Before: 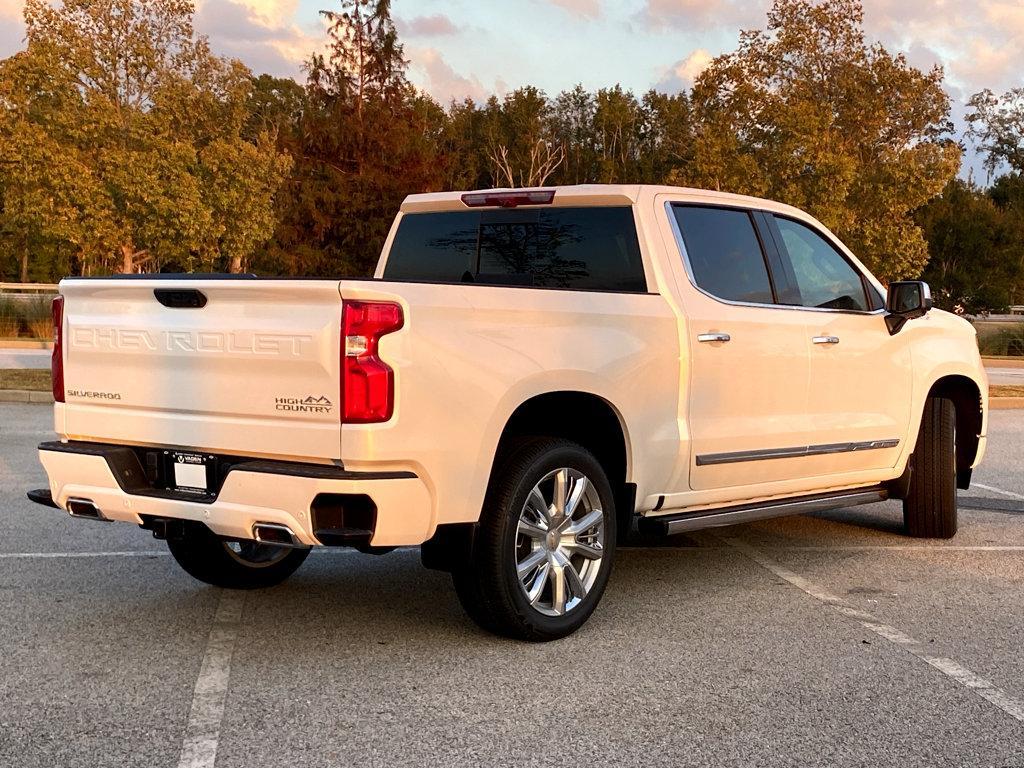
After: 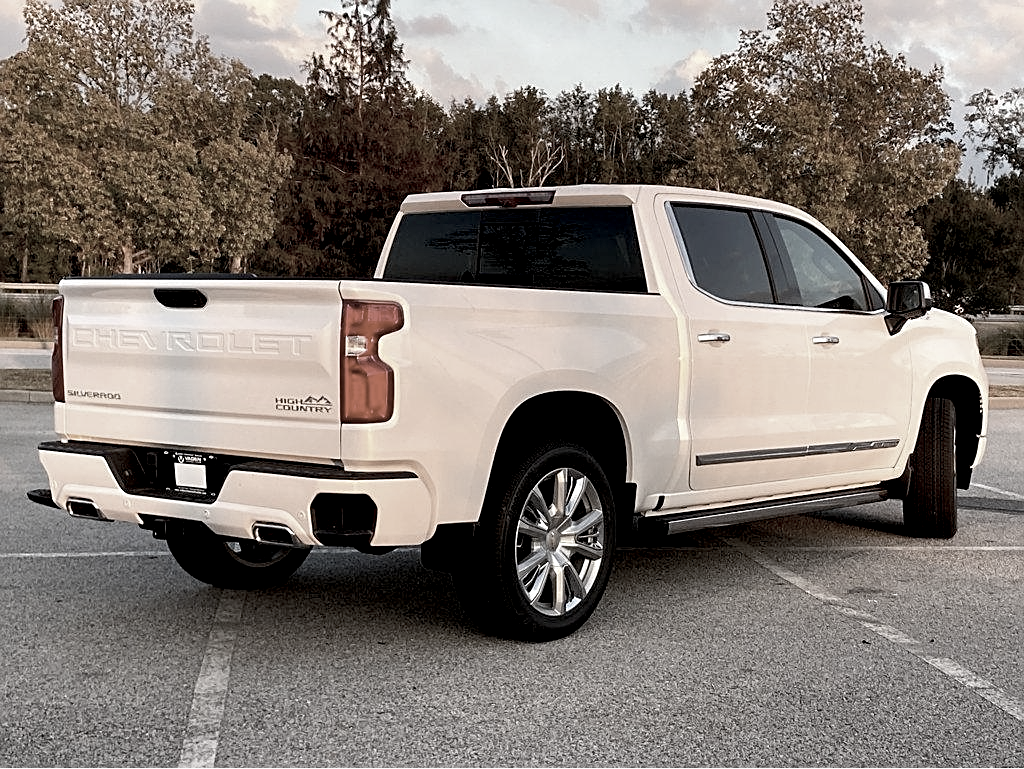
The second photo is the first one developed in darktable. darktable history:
sharpen: on, module defaults
color correction: saturation 0.3
exposure: black level correction 0.009, exposure 0.014 EV, compensate highlight preservation false
